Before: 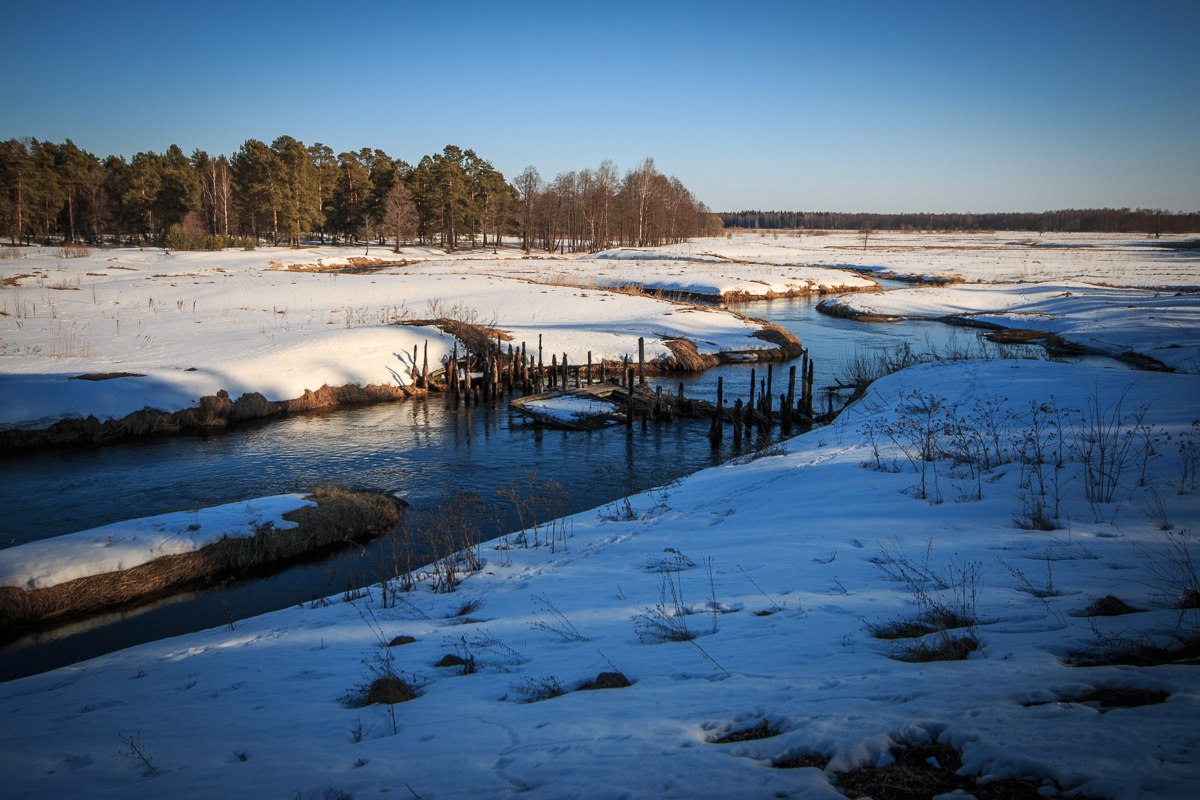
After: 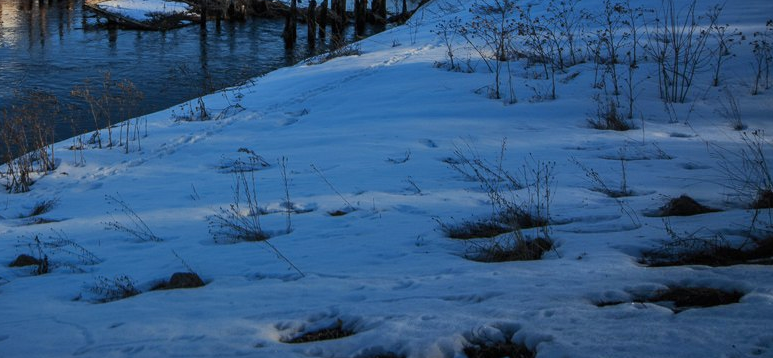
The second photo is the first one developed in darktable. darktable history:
crop and rotate: left 35.509%, top 50.238%, bottom 4.934%
shadows and highlights: shadows 80.73, white point adjustment -9.07, highlights -61.46, soften with gaussian
